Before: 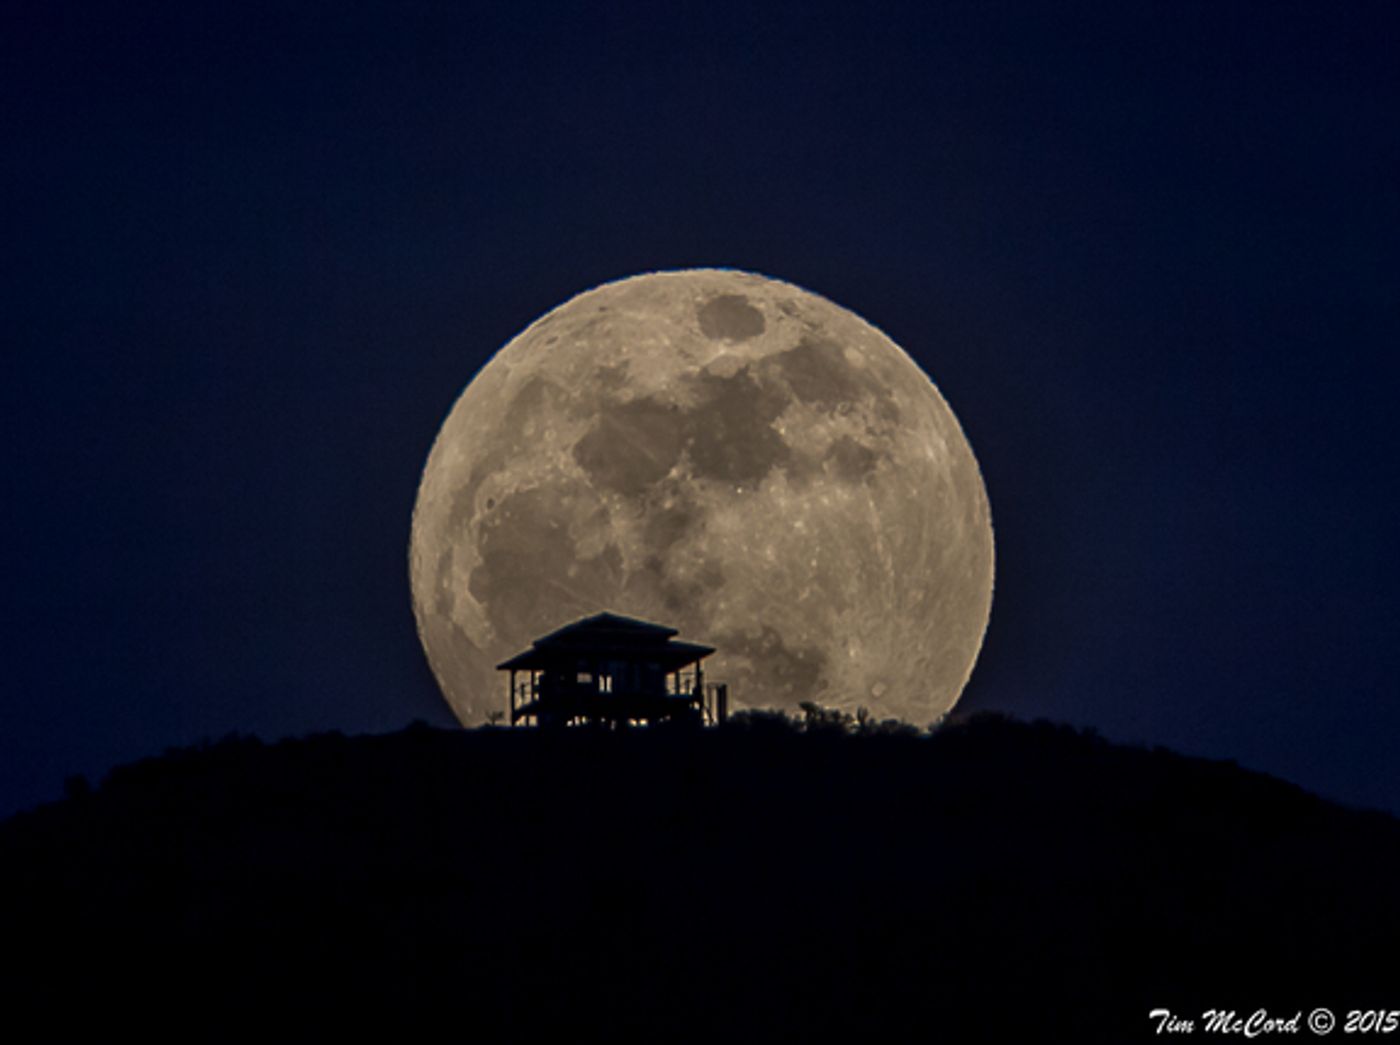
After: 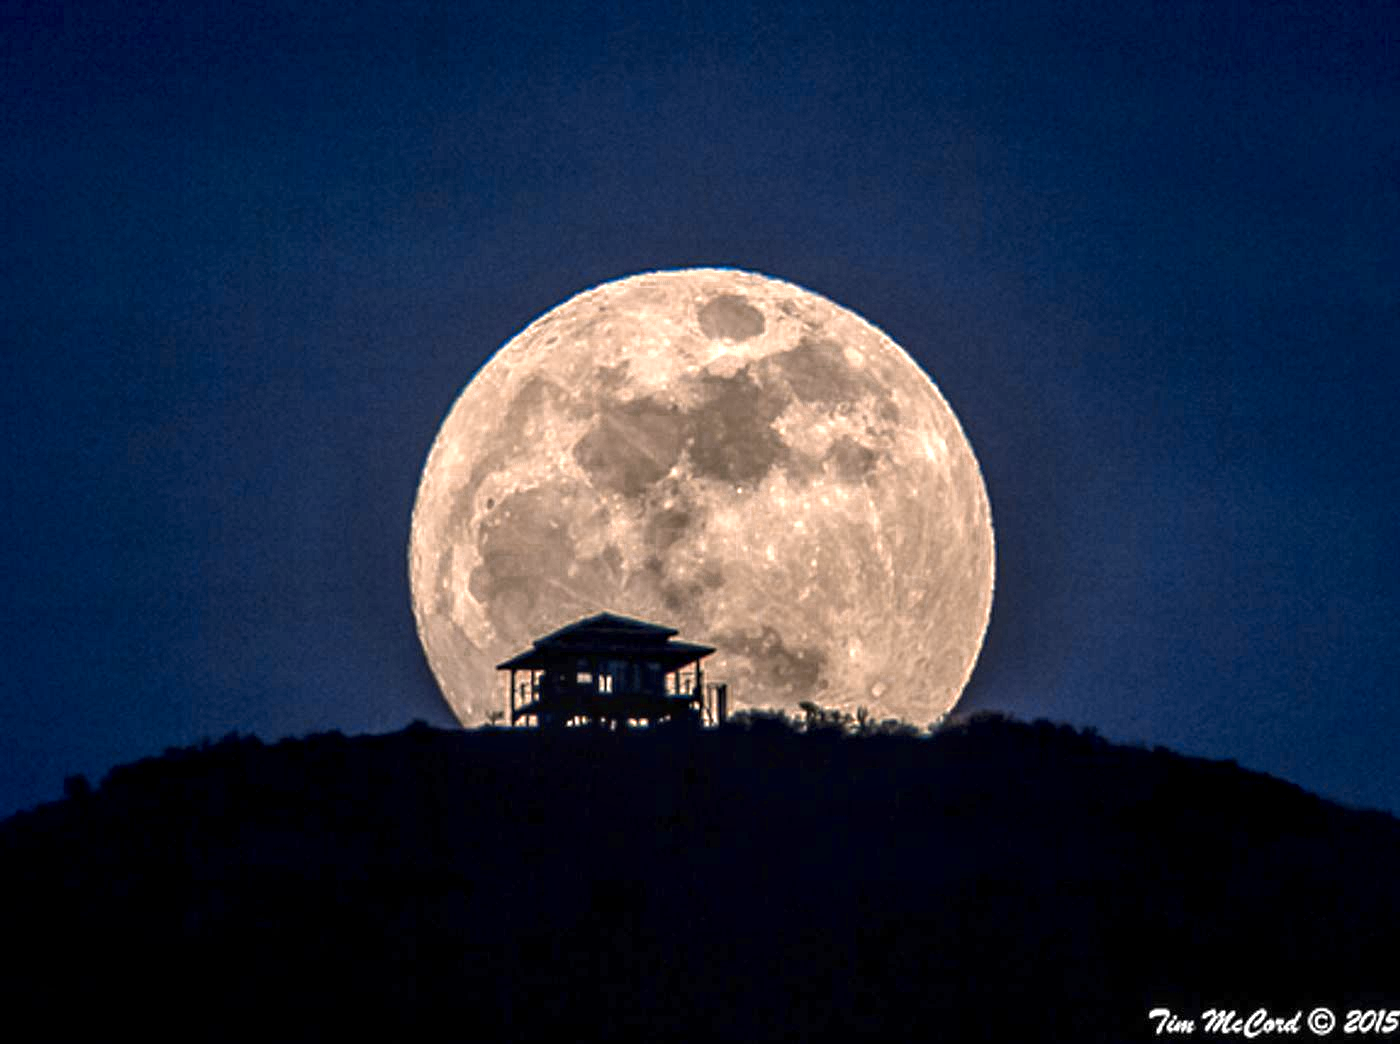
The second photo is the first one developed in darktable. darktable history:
exposure: black level correction 0, exposure 1.61 EV, compensate highlight preservation false
local contrast: highlights 60%, shadows 63%, detail 160%
crop: bottom 0.076%
color zones: curves: ch0 [(0.006, 0.385) (0.143, 0.563) (0.243, 0.321) (0.352, 0.464) (0.516, 0.456) (0.625, 0.5) (0.75, 0.5) (0.875, 0.5)]; ch1 [(0, 0.5) (0.134, 0.504) (0.246, 0.463) (0.421, 0.515) (0.5, 0.56) (0.625, 0.5) (0.75, 0.5) (0.875, 0.5)]; ch2 [(0, 0.5) (0.131, 0.426) (0.307, 0.289) (0.38, 0.188) (0.513, 0.216) (0.625, 0.548) (0.75, 0.468) (0.838, 0.396) (0.971, 0.311)]
